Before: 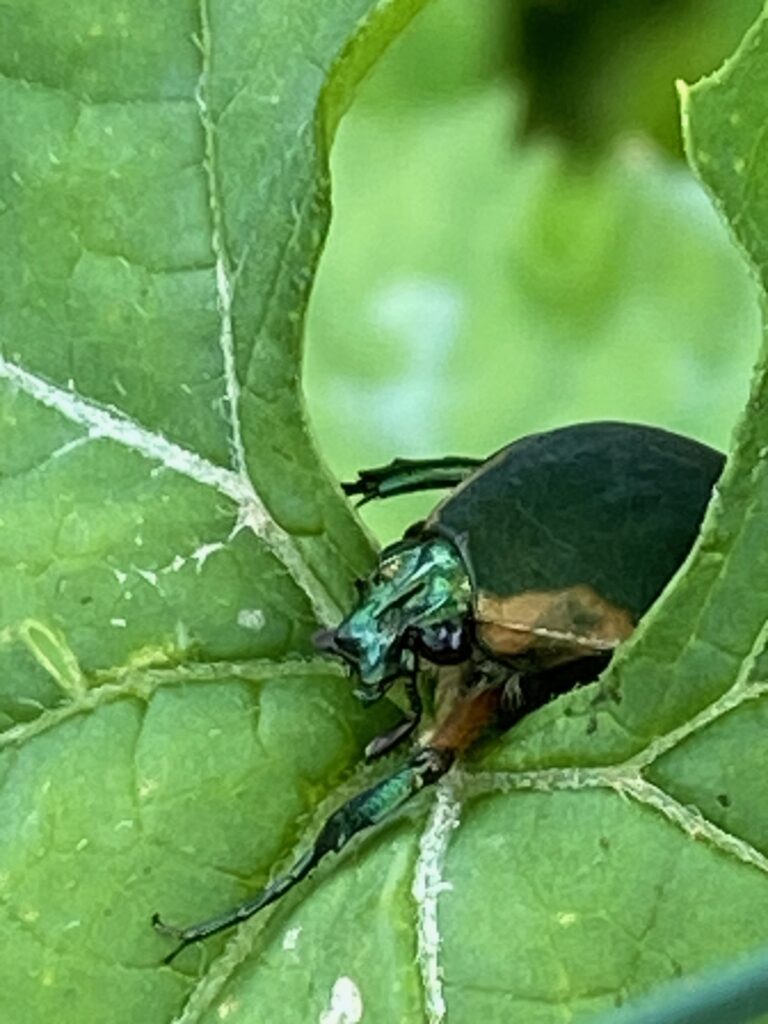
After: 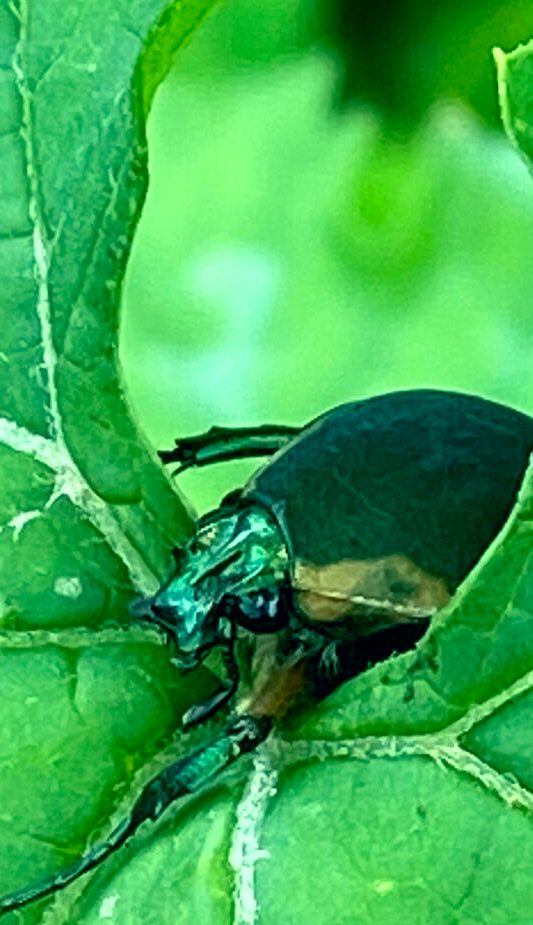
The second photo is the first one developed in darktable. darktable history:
exposure: black level correction 0.001, exposure 0.299 EV, compensate highlight preservation false
crop and rotate: left 23.914%, top 3.125%, right 6.572%, bottom 6.538%
color correction: highlights a* -19.62, highlights b* 9.8, shadows a* -20.3, shadows b* -10.68
sharpen: amount 0.204
